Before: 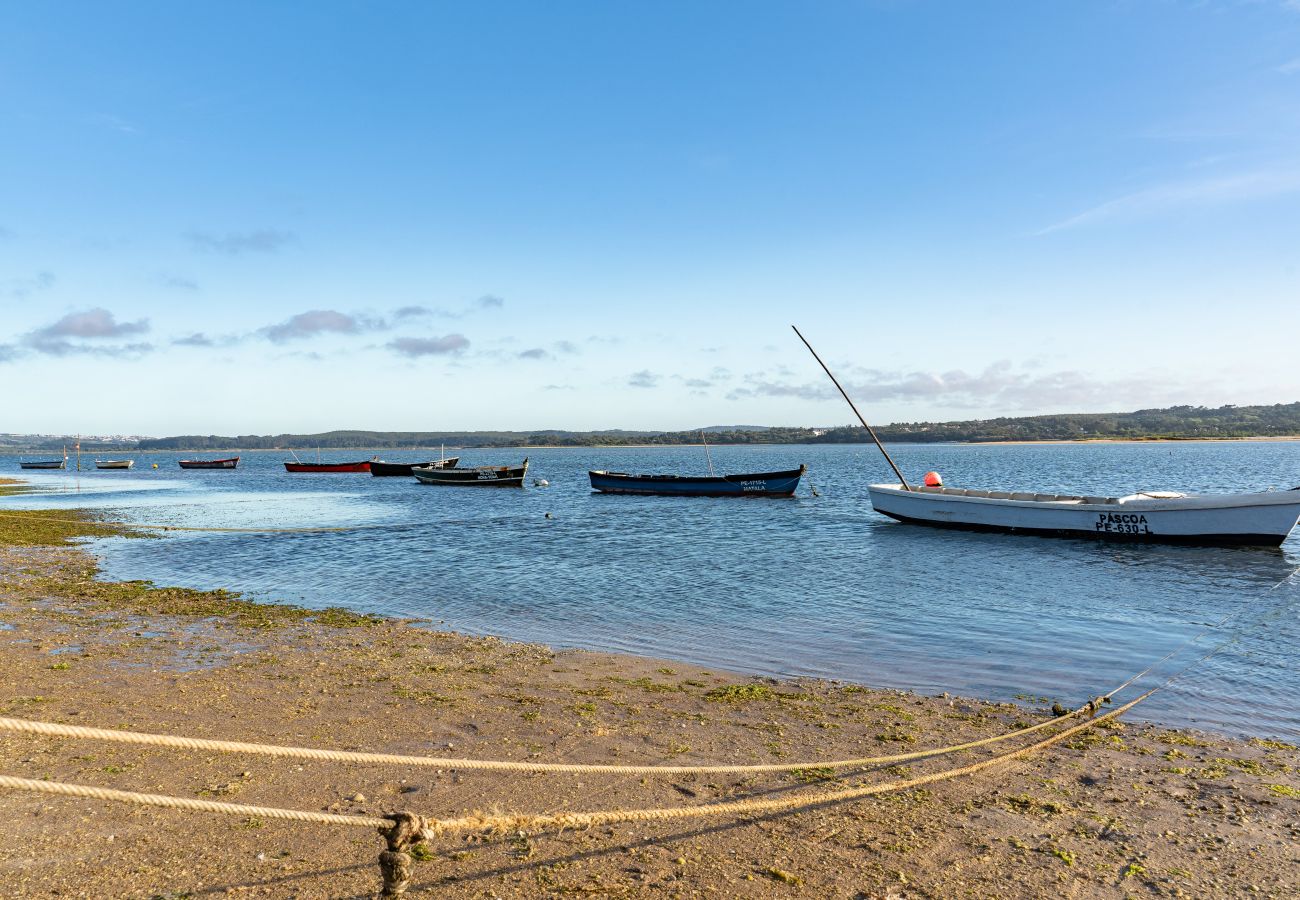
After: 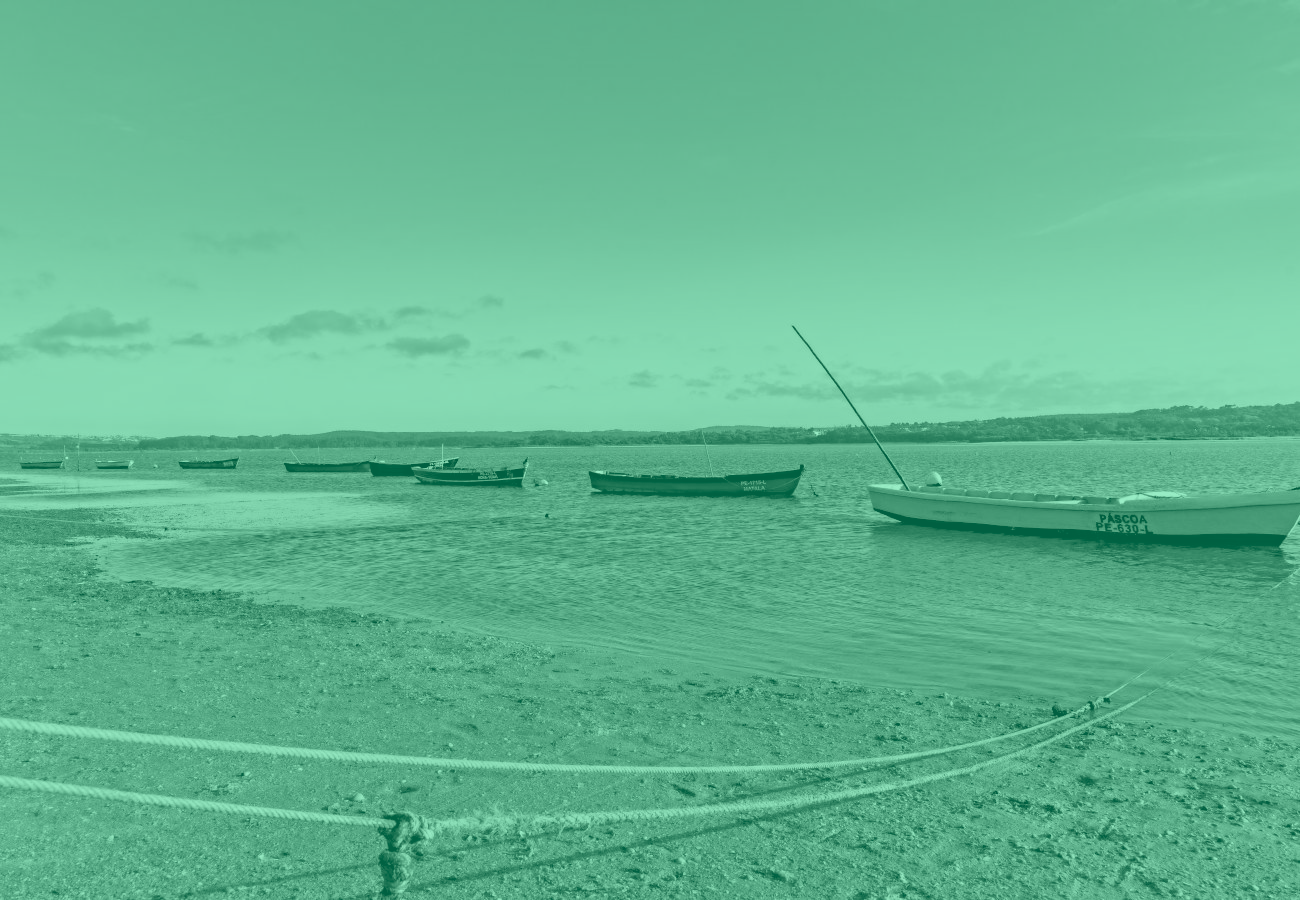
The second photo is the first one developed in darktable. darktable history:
colorize: hue 147.6°, saturation 65%, lightness 21.64%
contrast equalizer: y [[0.5, 0.5, 0.501, 0.63, 0.504, 0.5], [0.5 ×6], [0.5 ×6], [0 ×6], [0 ×6]]
color balance: mode lift, gamma, gain (sRGB), lift [1.04, 1, 1, 0.97], gamma [1.01, 1, 1, 0.97], gain [0.96, 1, 1, 0.97]
